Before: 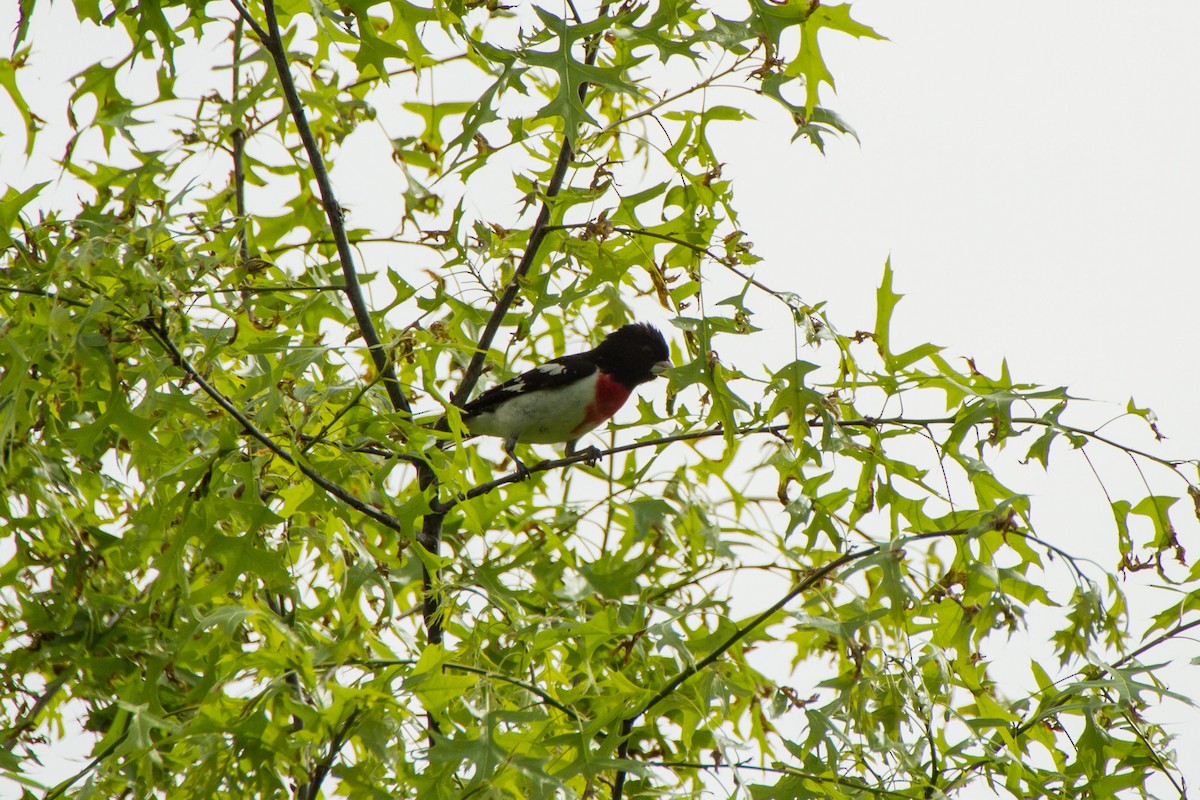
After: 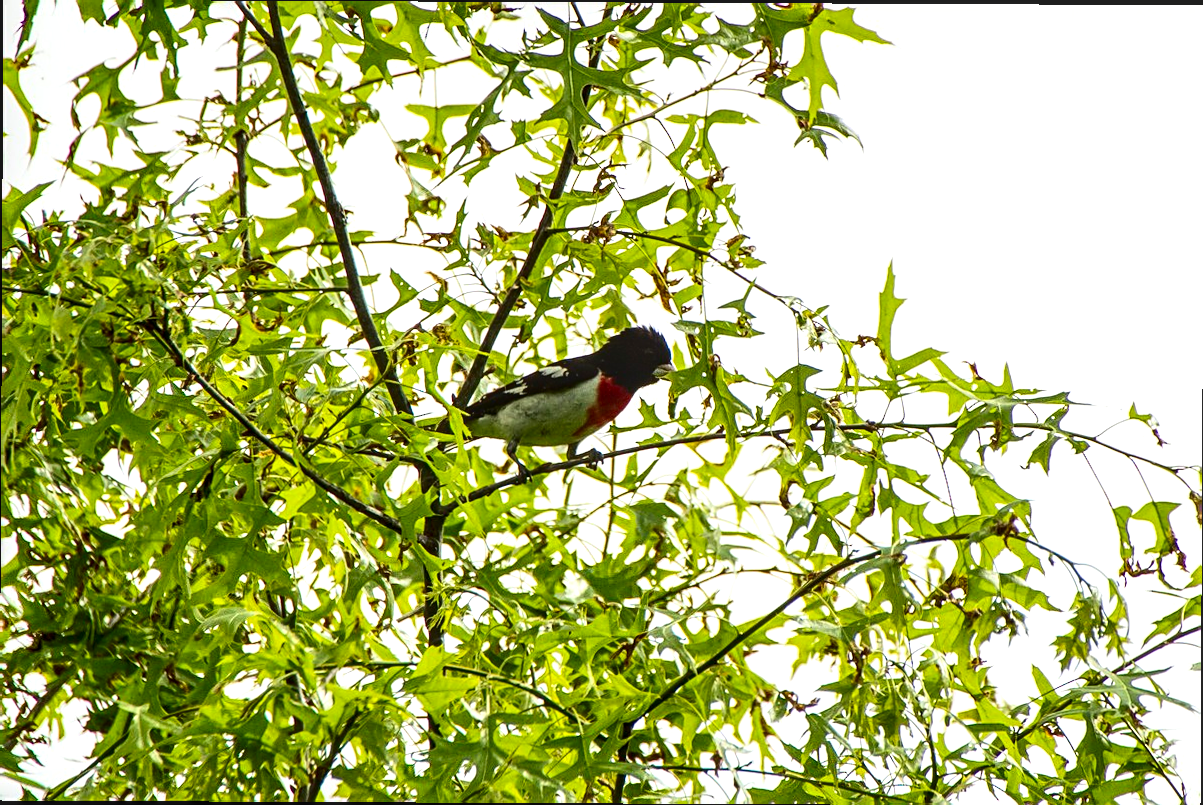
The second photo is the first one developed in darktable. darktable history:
crop and rotate: angle -0.277°
local contrast: on, module defaults
exposure: exposure 0.605 EV, compensate highlight preservation false
contrast brightness saturation: contrast 0.209, brightness -0.115, saturation 0.206
sharpen: on, module defaults
